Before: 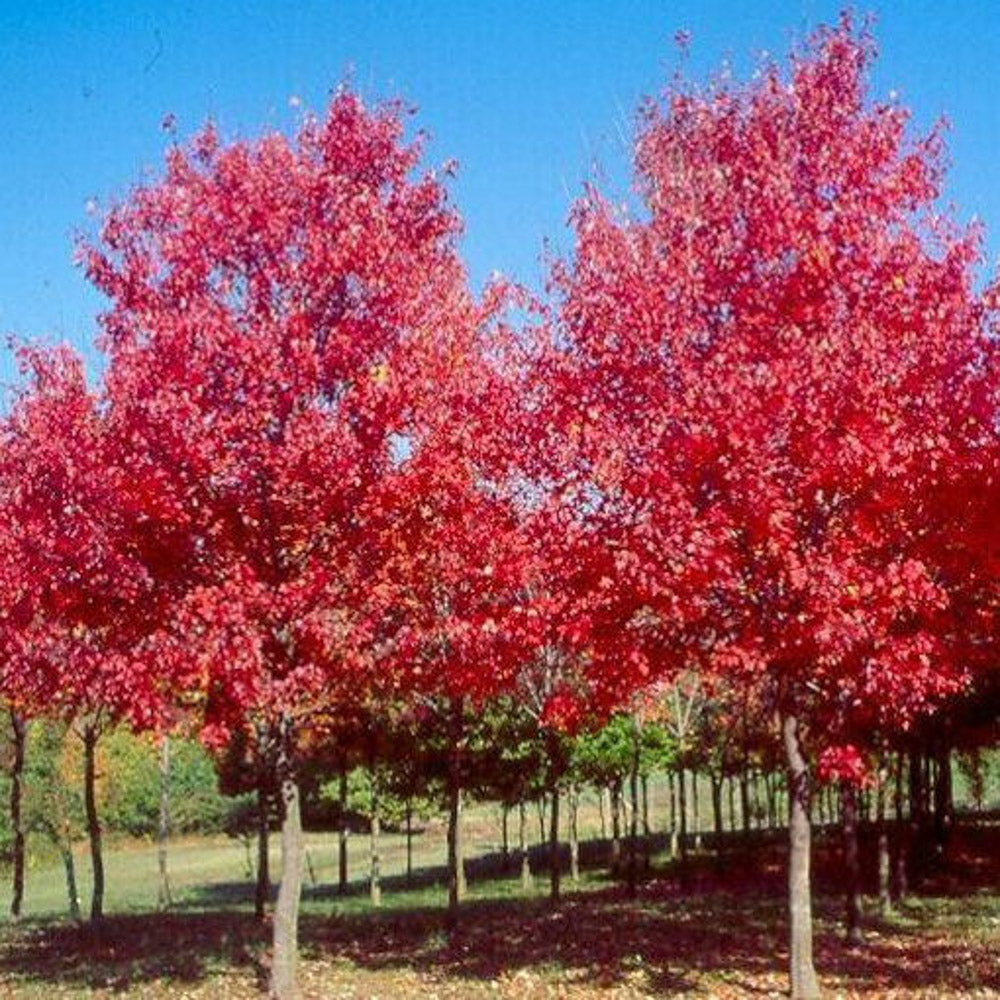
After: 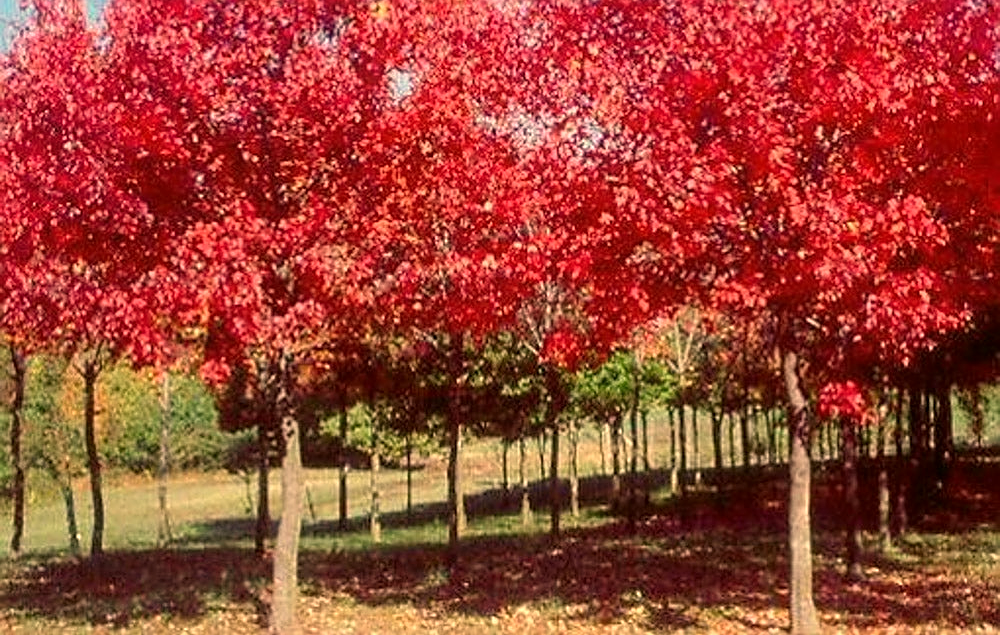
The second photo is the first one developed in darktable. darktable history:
bloom: size 5%, threshold 95%, strength 15%
sharpen: on, module defaults
color correction: highlights a* 3.12, highlights b* -1.55, shadows a* -0.101, shadows b* 2.52, saturation 0.98
white balance: red 1.123, blue 0.83
crop and rotate: top 36.435%
